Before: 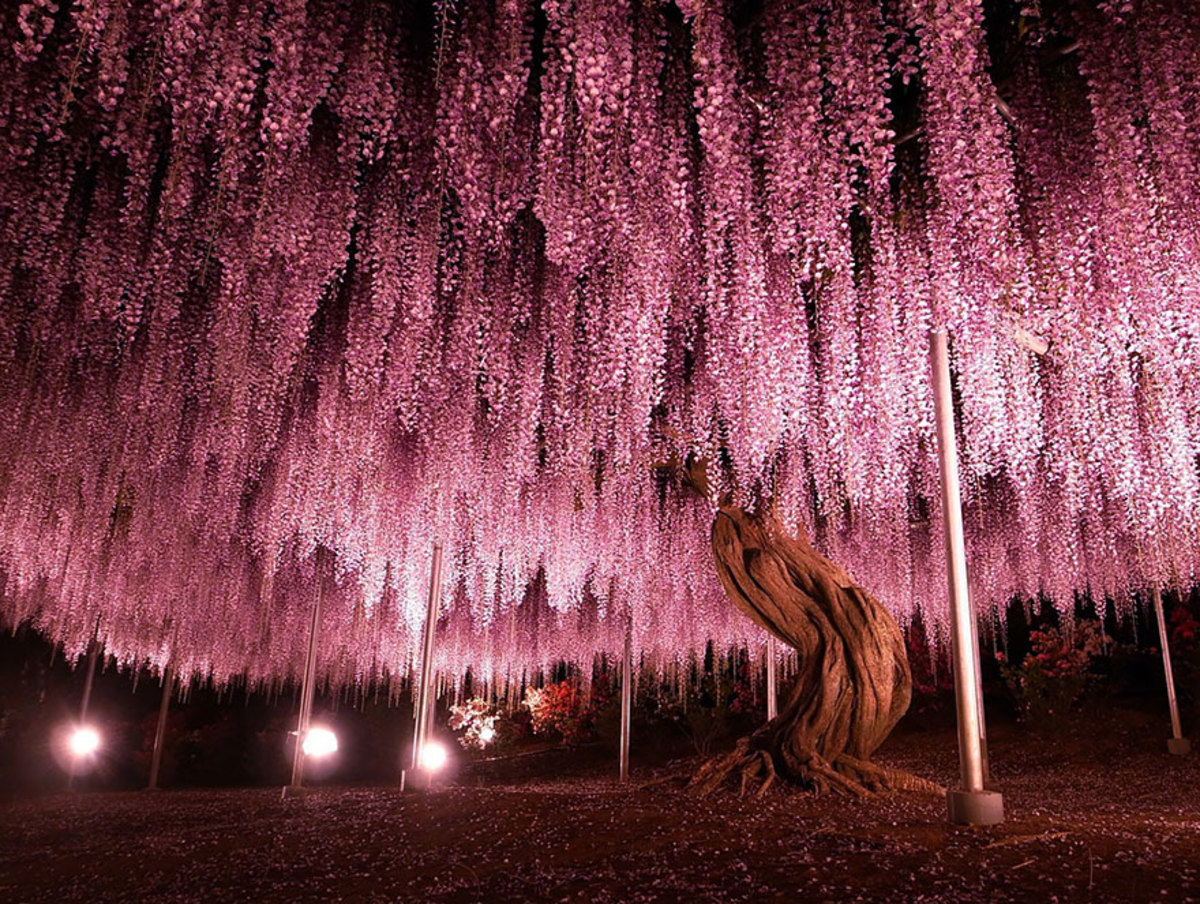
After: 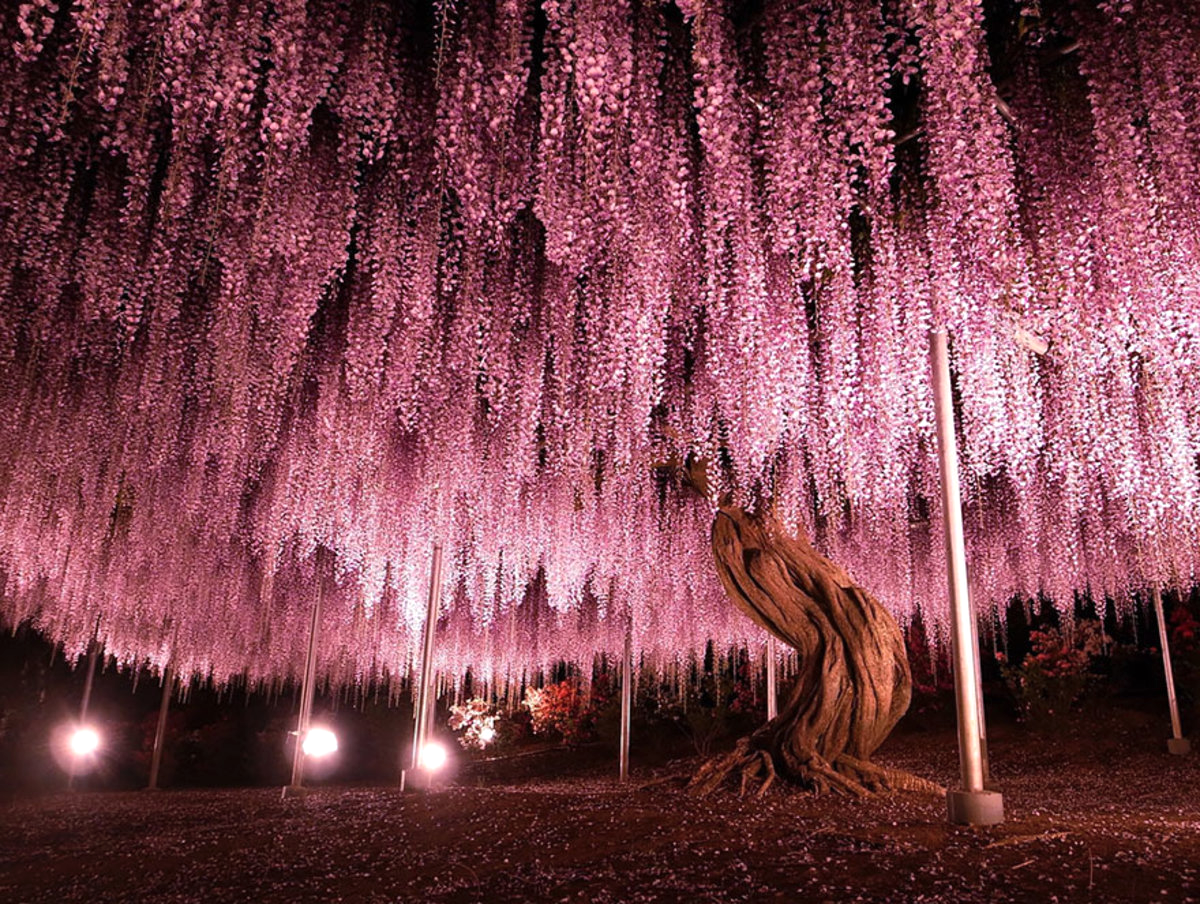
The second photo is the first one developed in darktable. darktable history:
shadows and highlights: radius 171.33, shadows 28, white point adjustment 3.21, highlights -68, soften with gaussian
